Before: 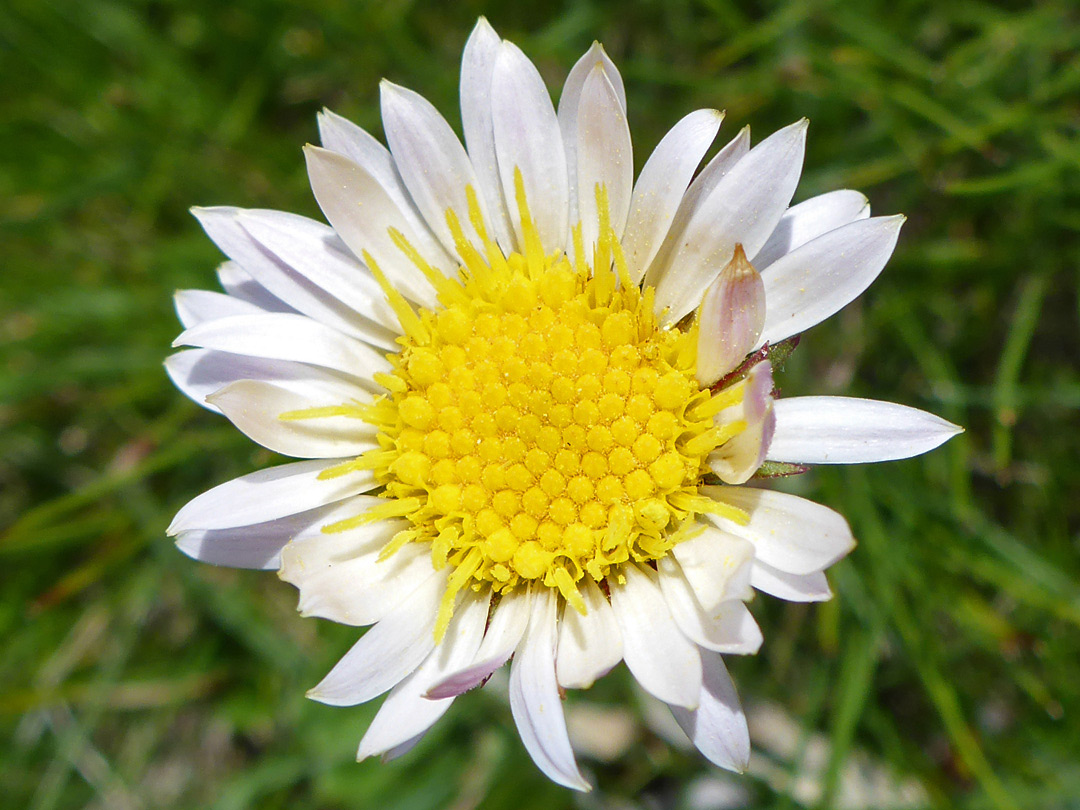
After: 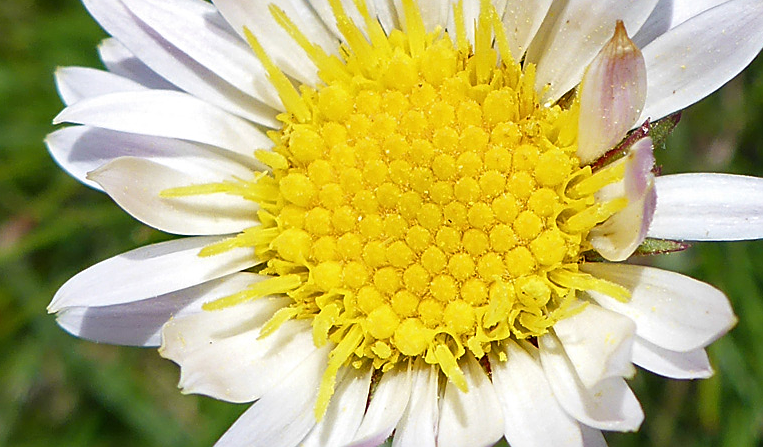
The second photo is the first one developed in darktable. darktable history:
crop: left 11.043%, top 27.624%, right 18.283%, bottom 17.134%
sharpen: on, module defaults
color calibration: illuminant same as pipeline (D50), adaptation XYZ, x 0.346, y 0.358, temperature 5016.17 K
